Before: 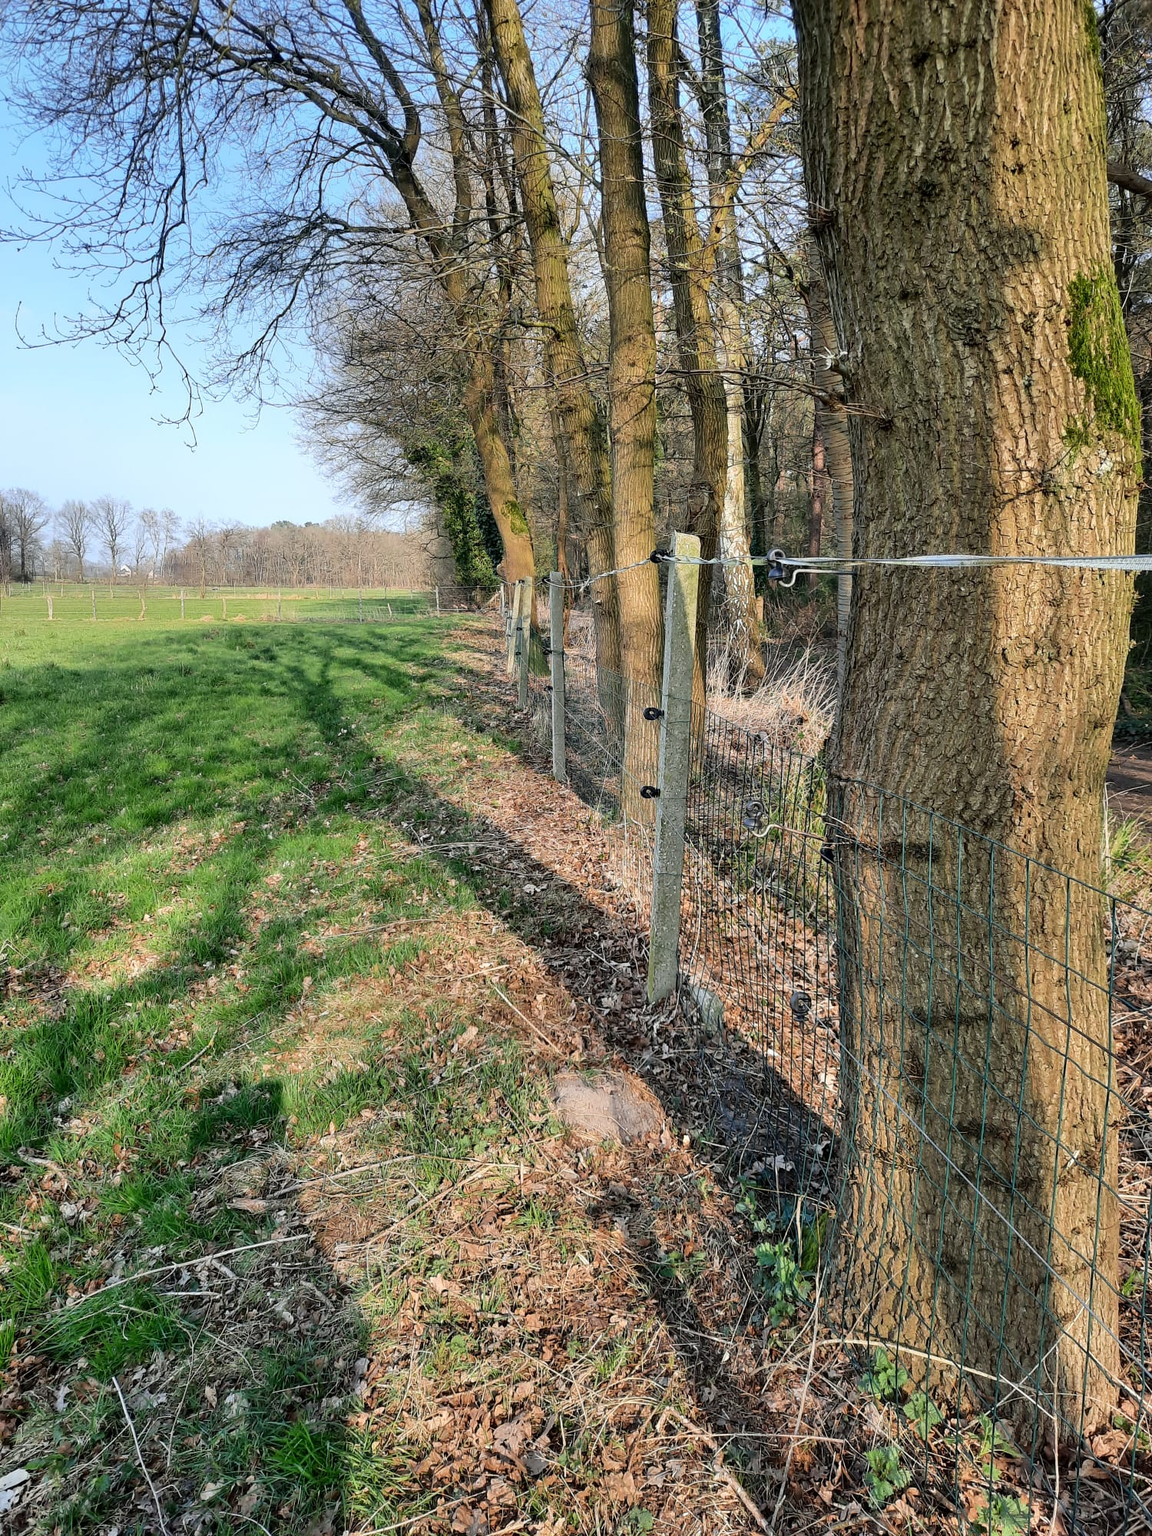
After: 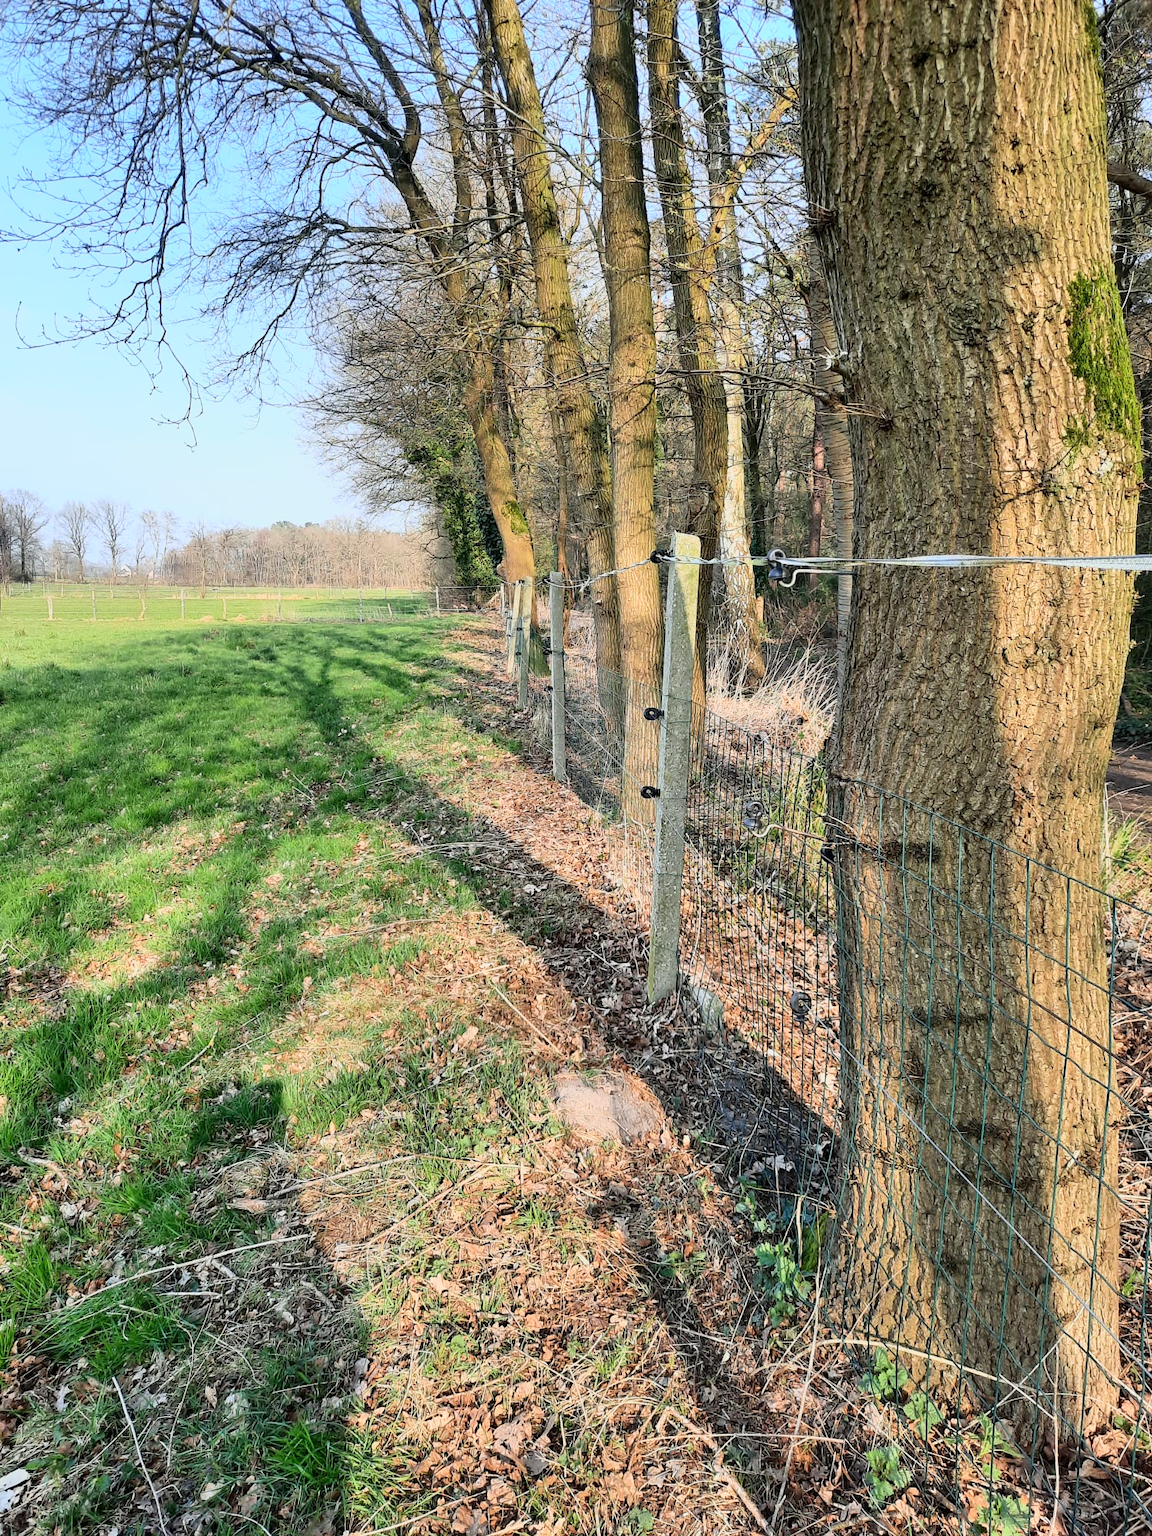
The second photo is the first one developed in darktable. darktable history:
base curve: curves: ch0 [(0, 0) (0.088, 0.125) (0.176, 0.251) (0.354, 0.501) (0.613, 0.749) (1, 0.877)]
color calibration: illuminant same as pipeline (D50), adaptation XYZ, x 0.345, y 0.358, temperature 5023.42 K
